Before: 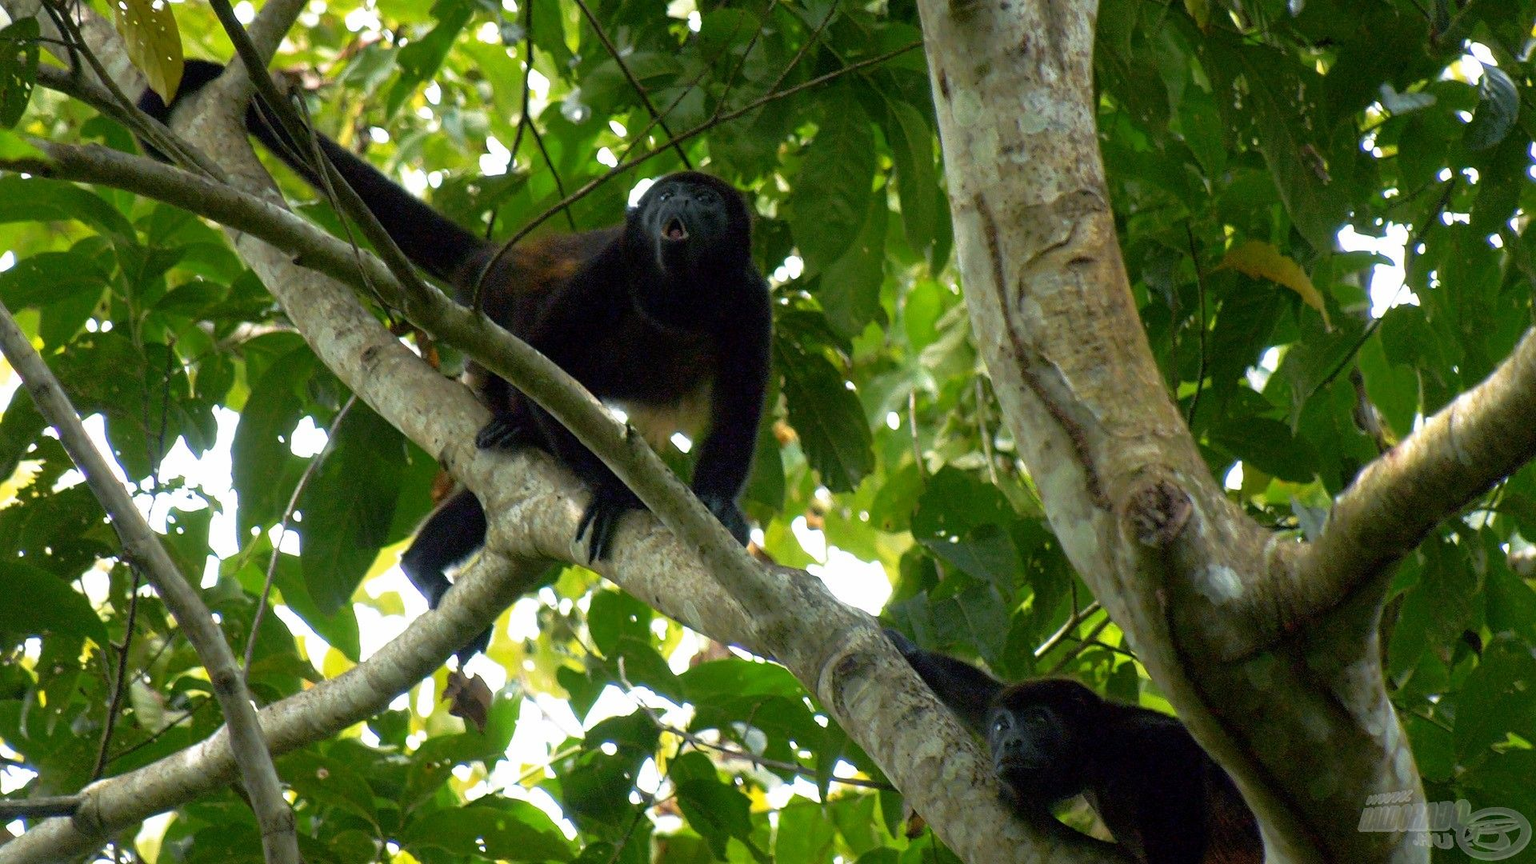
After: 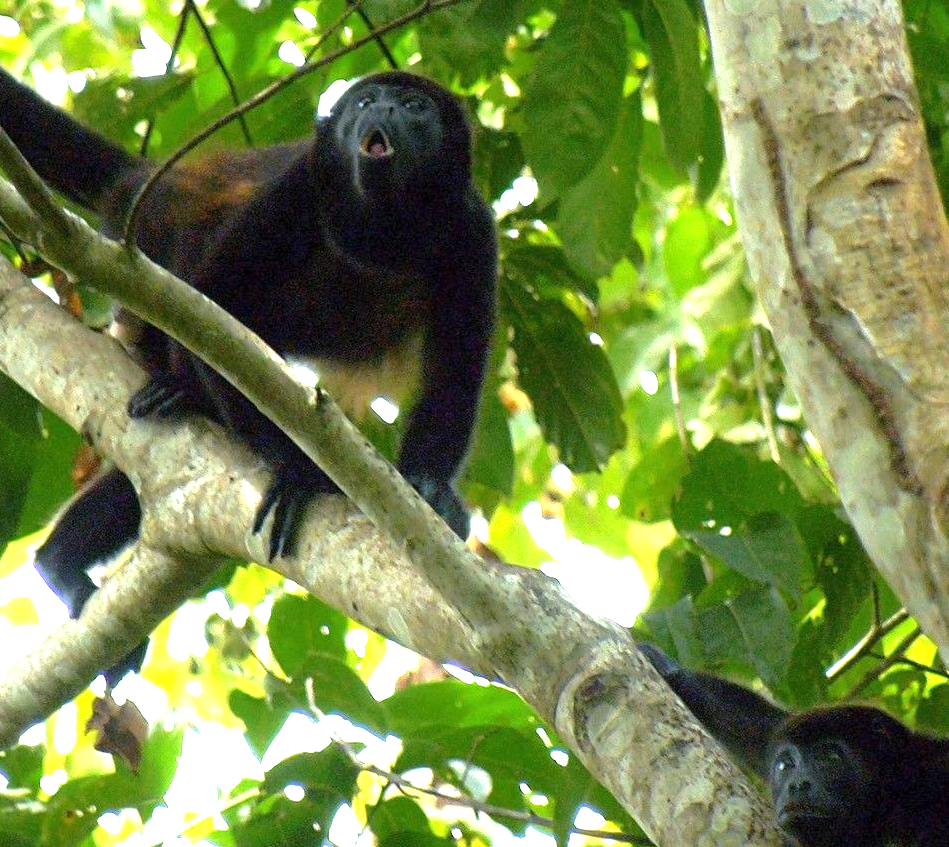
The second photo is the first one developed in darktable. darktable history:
tone equalizer: -8 EV -0.55 EV
crop and rotate: angle 0.02°, left 24.353%, top 13.219%, right 26.156%, bottom 8.224%
exposure: black level correction 0, exposure 1.2 EV, compensate exposure bias true, compensate highlight preservation false
